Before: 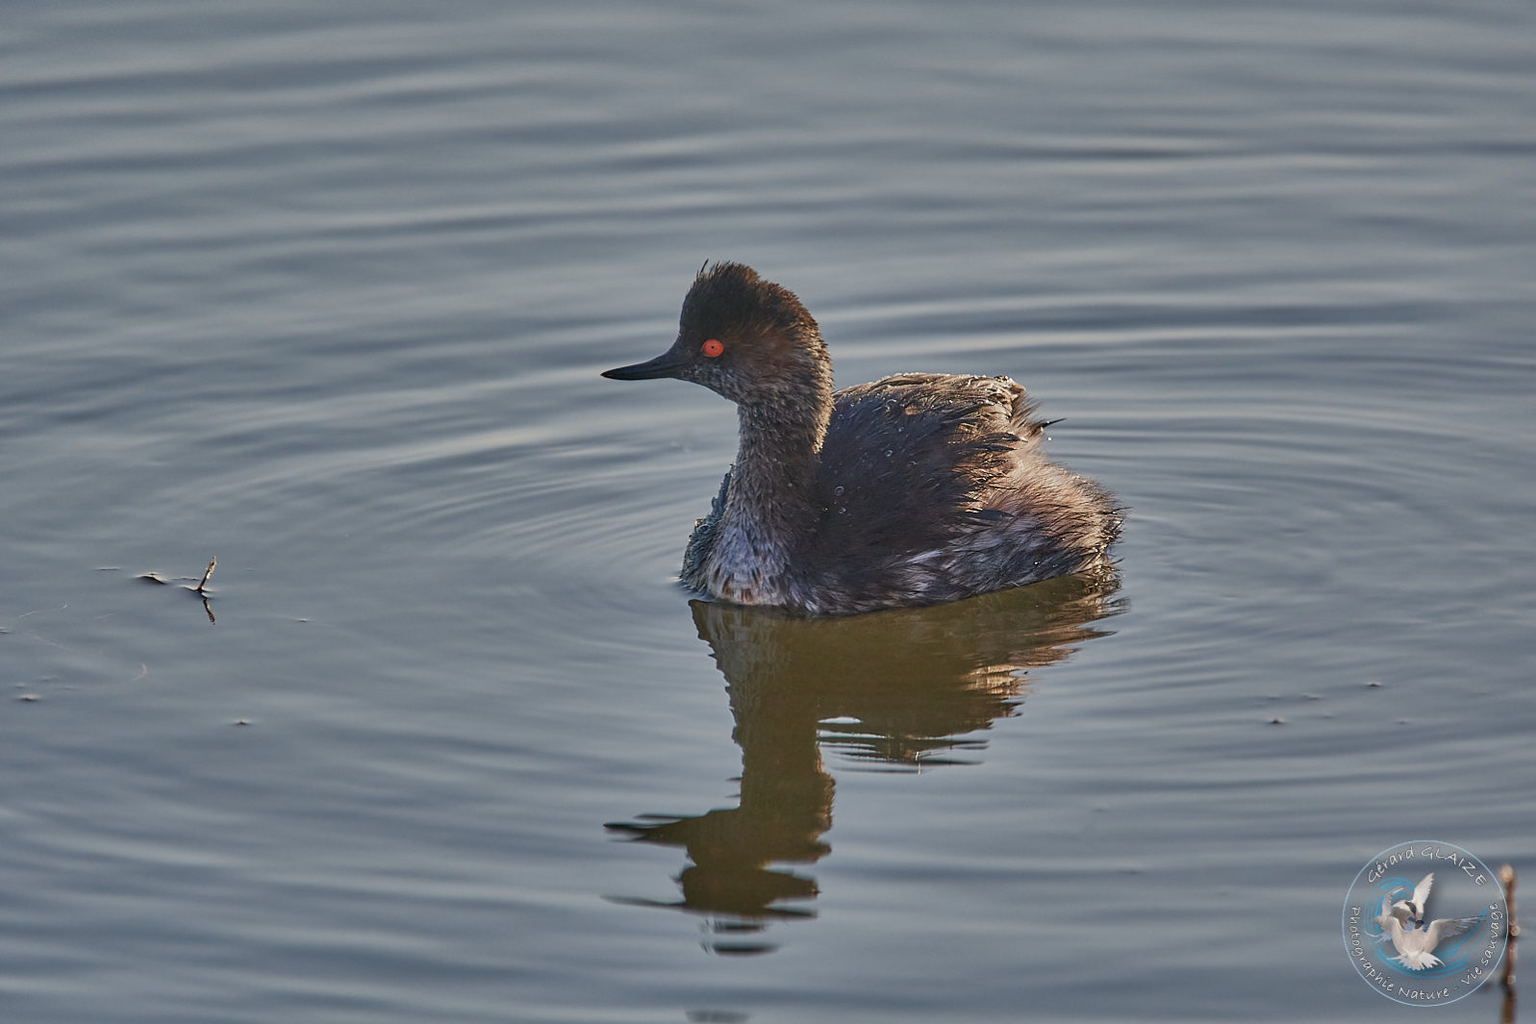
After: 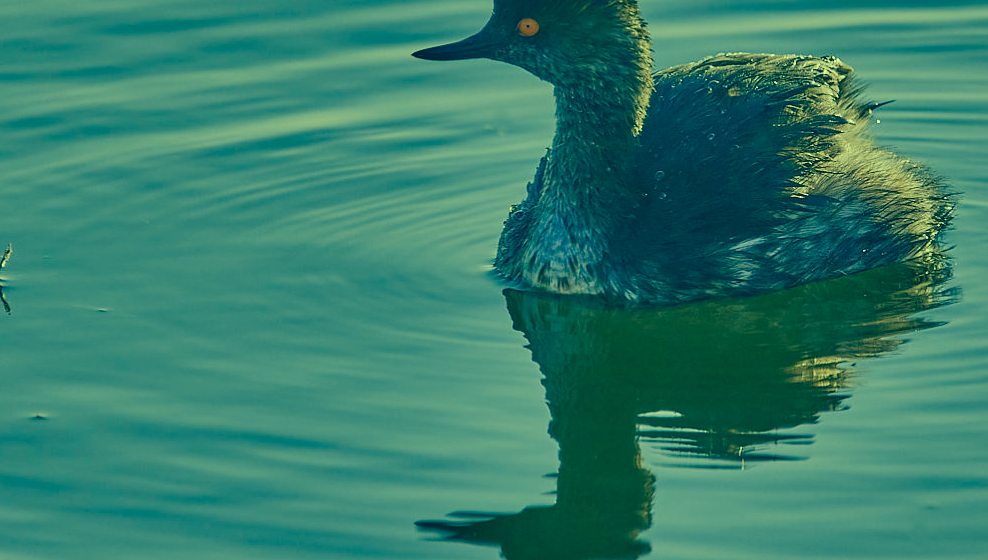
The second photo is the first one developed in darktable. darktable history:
crop: left 13.375%, top 31.515%, right 24.757%, bottom 15.87%
color correction: highlights a* -16.25, highlights b* 39.71, shadows a* -39.86, shadows b* -26.68
